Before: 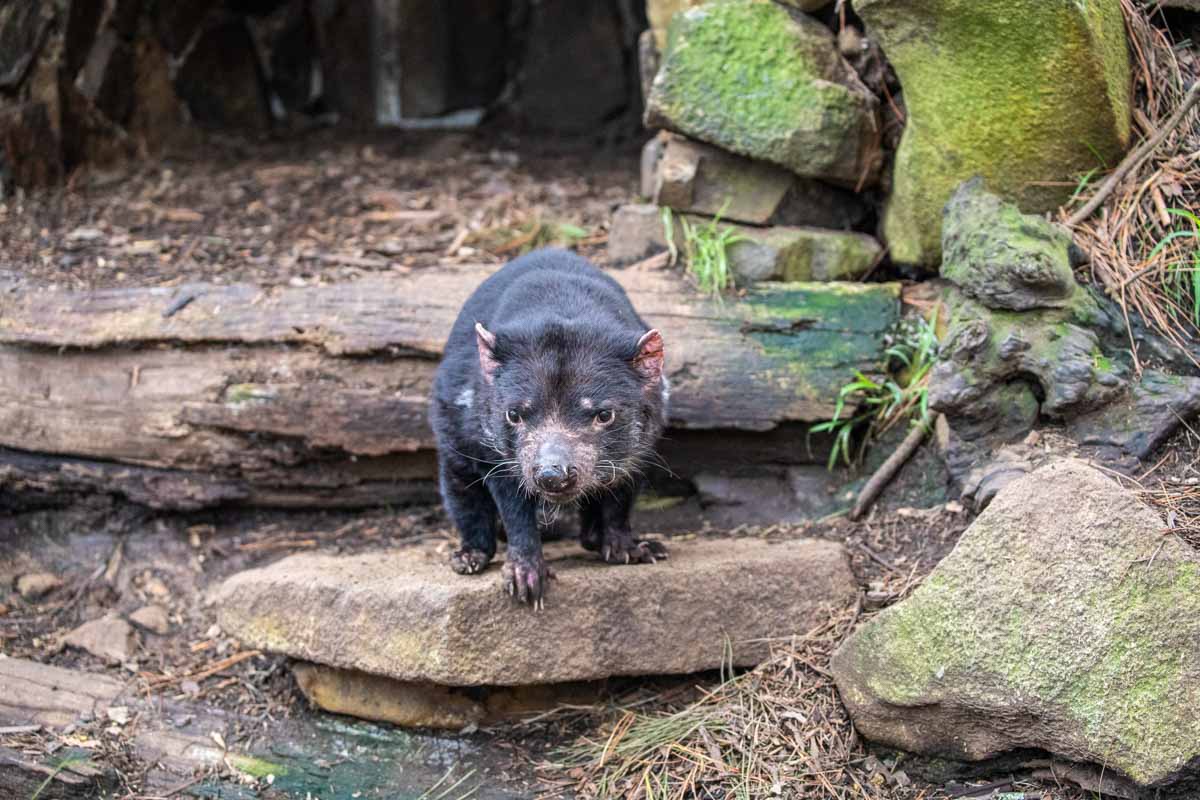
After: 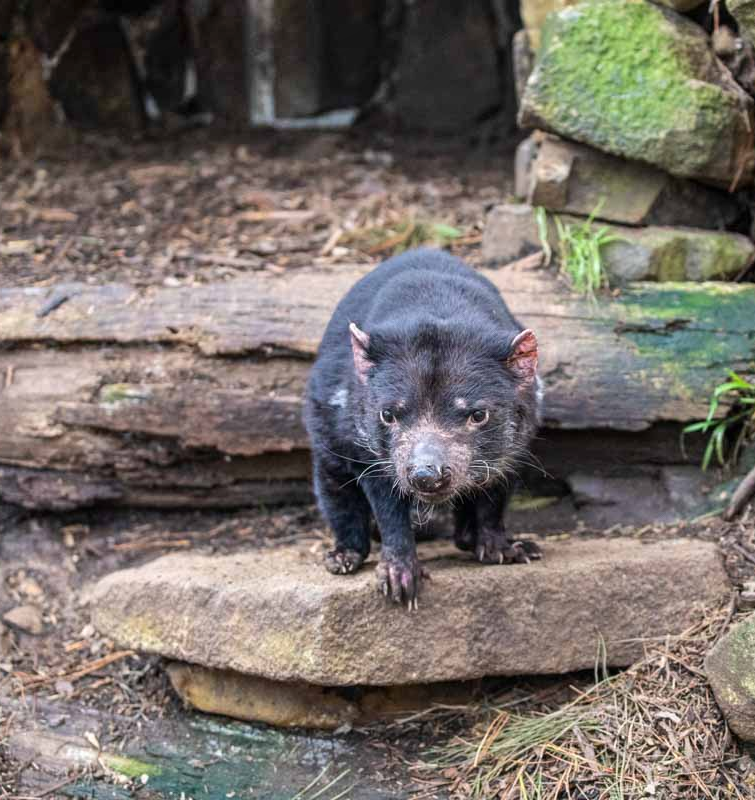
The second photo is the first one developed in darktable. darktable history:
shadows and highlights: soften with gaussian
crop: left 10.544%, right 26.51%
